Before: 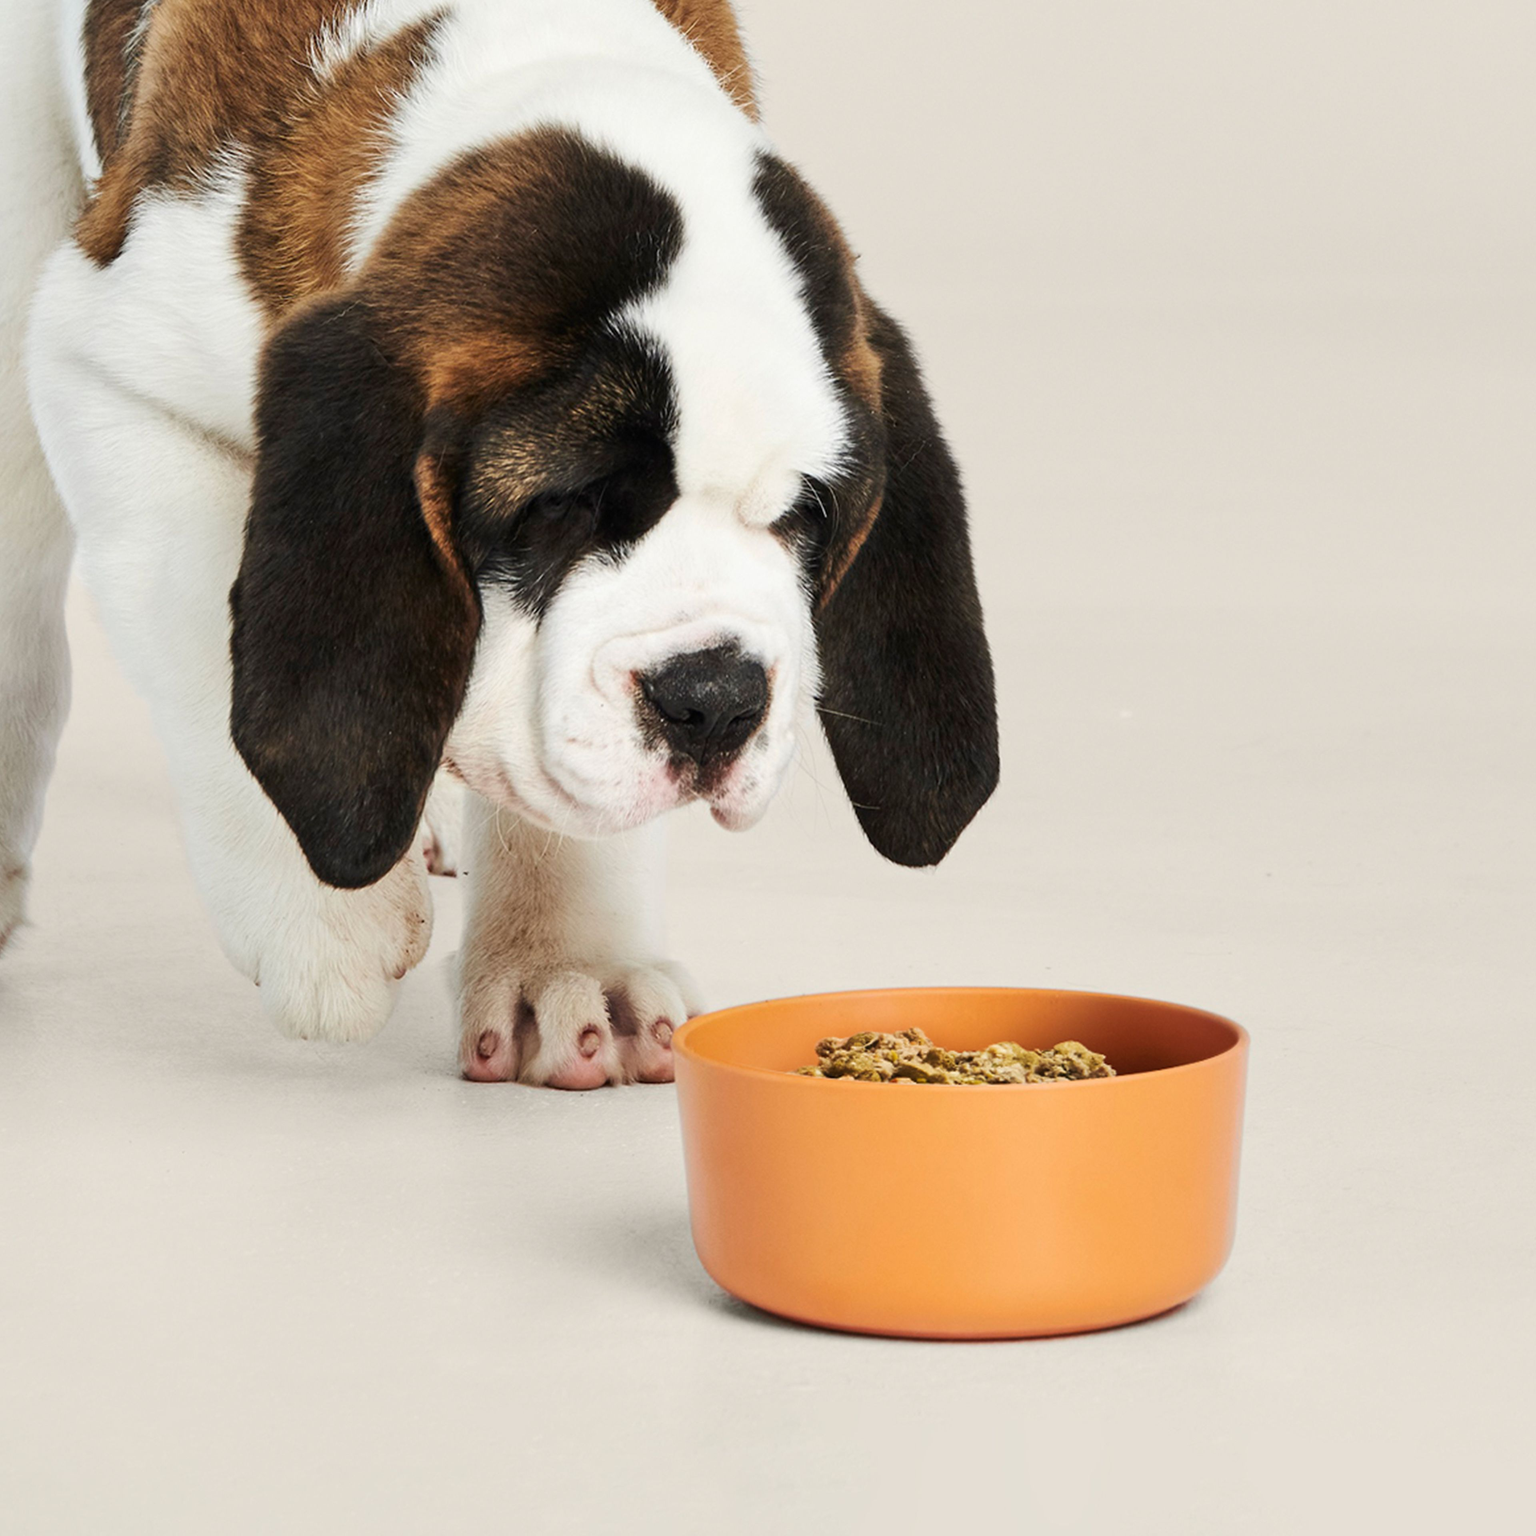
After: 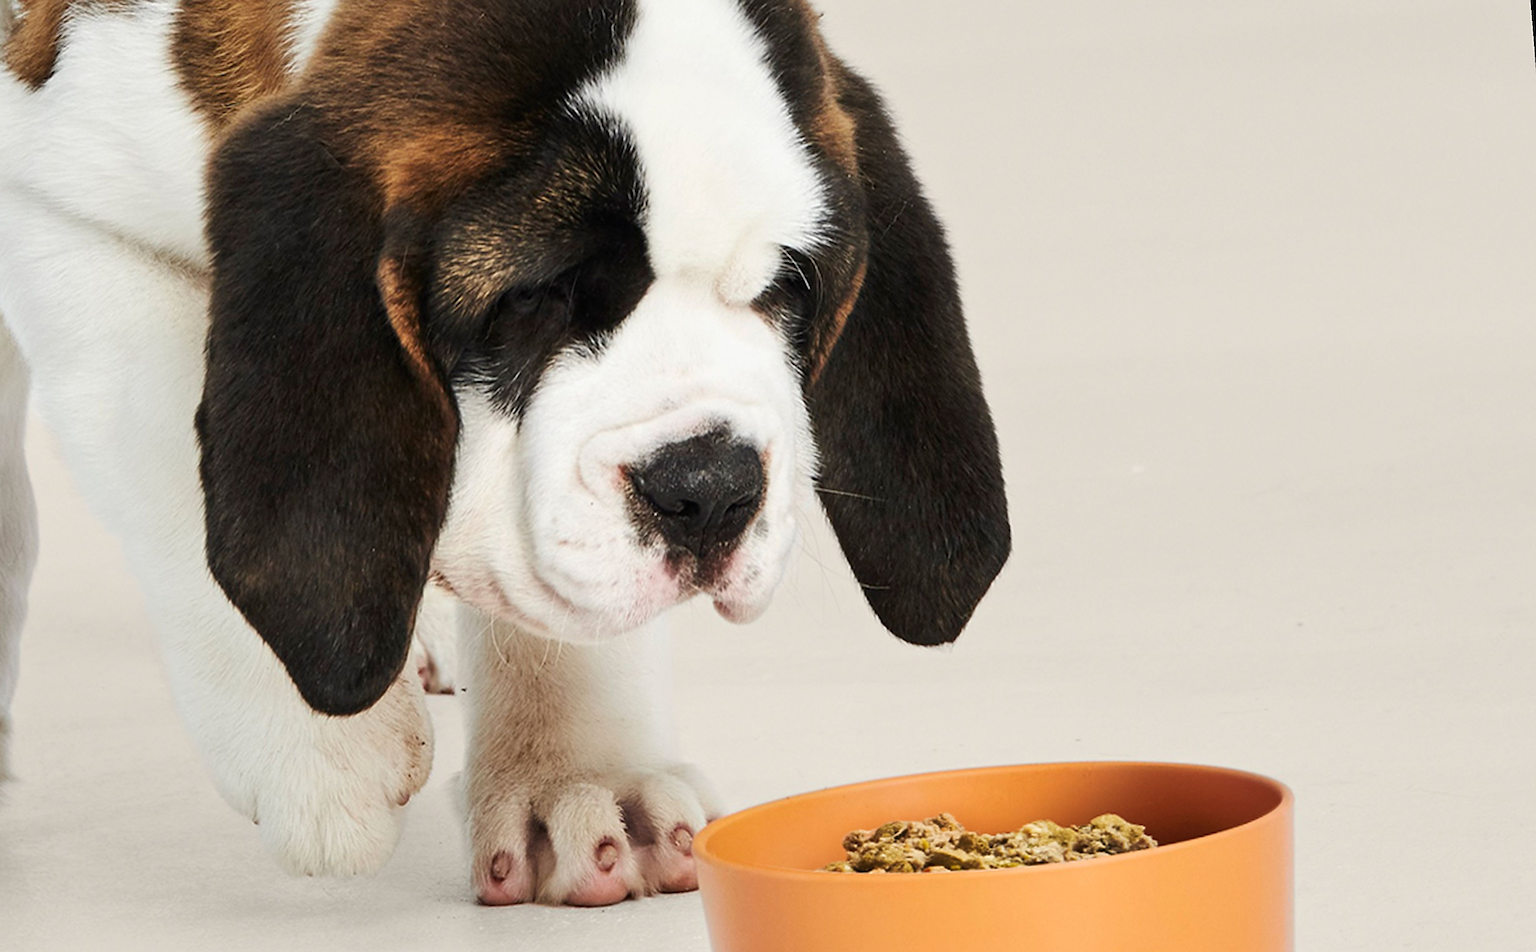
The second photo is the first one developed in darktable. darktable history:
sharpen: on, module defaults
crop: top 11.166%, bottom 22.168%
rotate and perspective: rotation -4.57°, crop left 0.054, crop right 0.944, crop top 0.087, crop bottom 0.914
tone equalizer: on, module defaults
